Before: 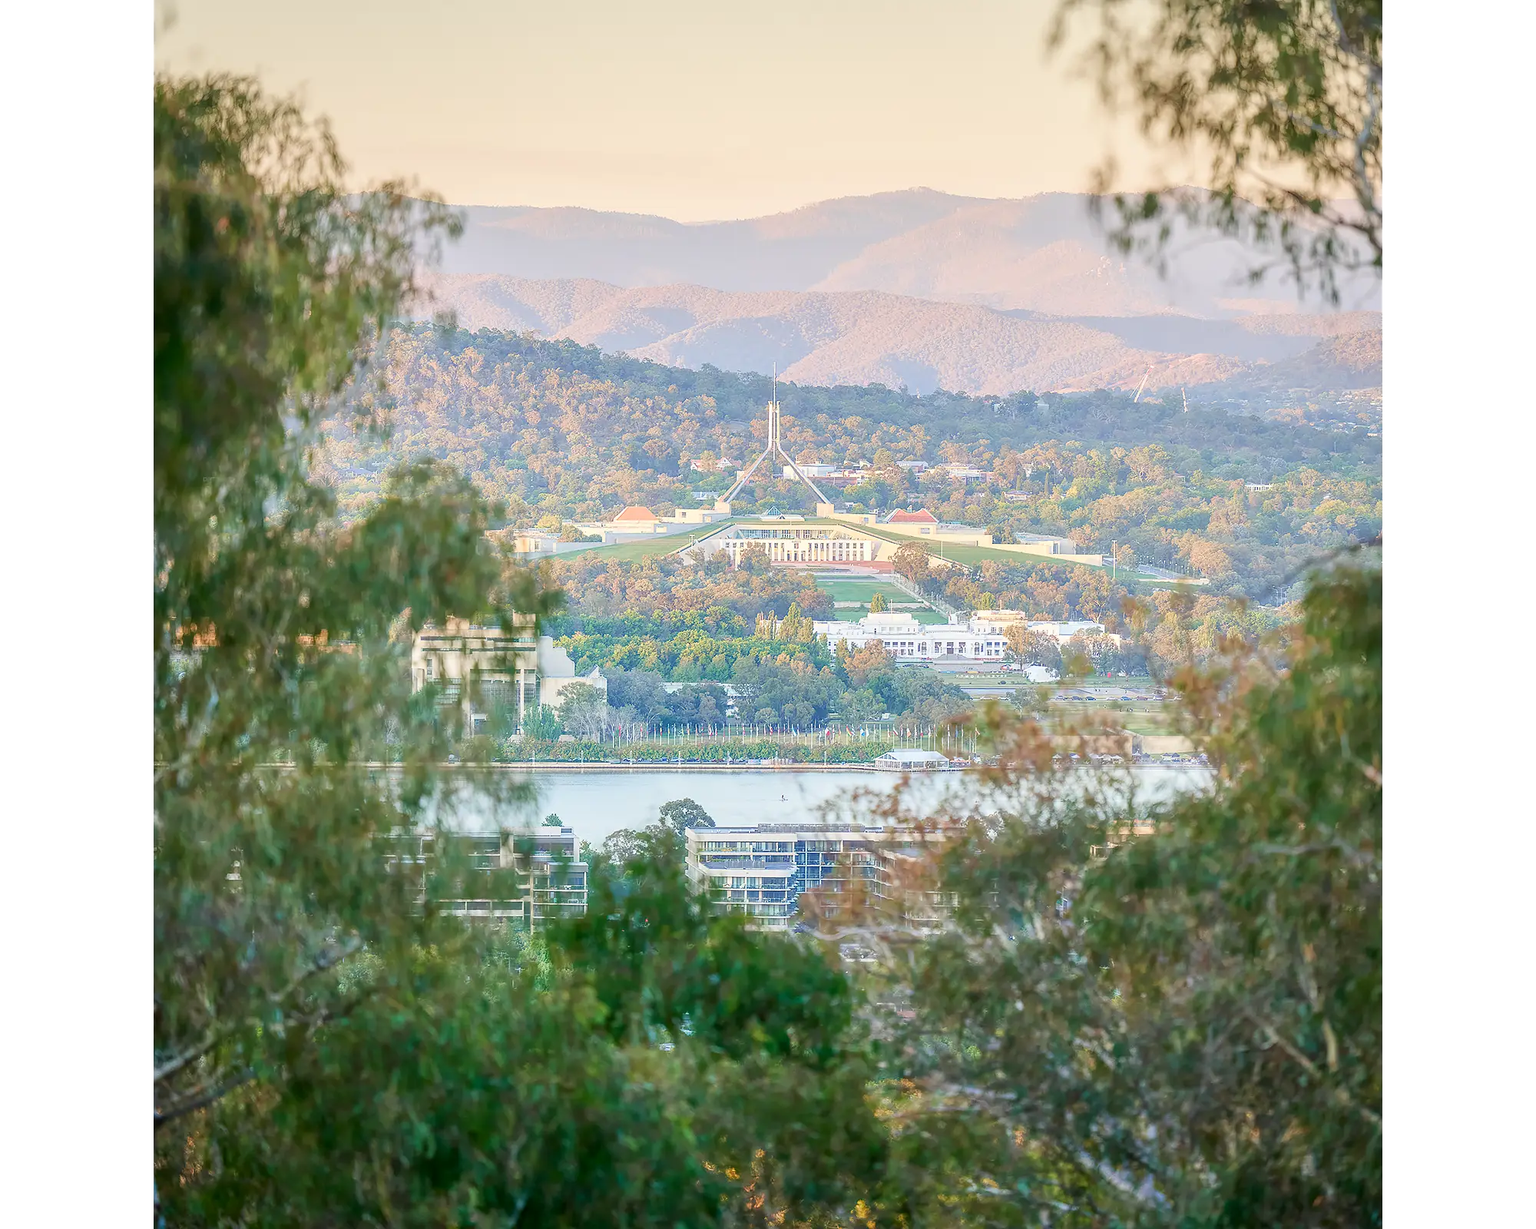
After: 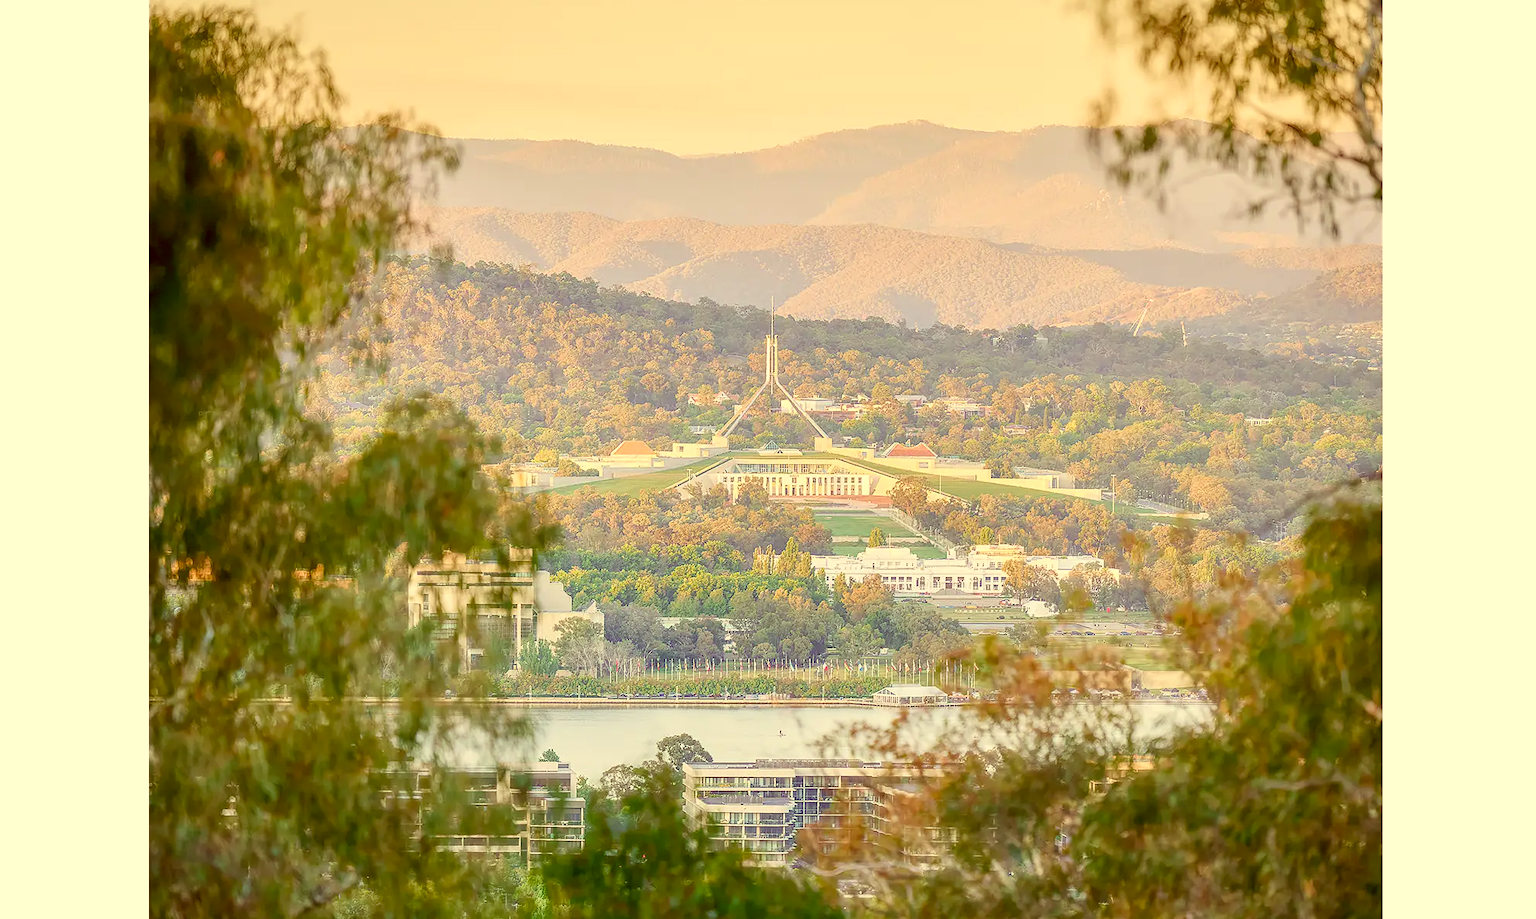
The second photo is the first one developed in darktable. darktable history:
color correction: highlights a* 1.06, highlights b* 24.95, shadows a* 16.19, shadows b* 24.22
exposure: black level correction 0.009, exposure 0.017 EV, compensate highlight preservation false
crop: left 0.372%, top 5.519%, bottom 19.917%
